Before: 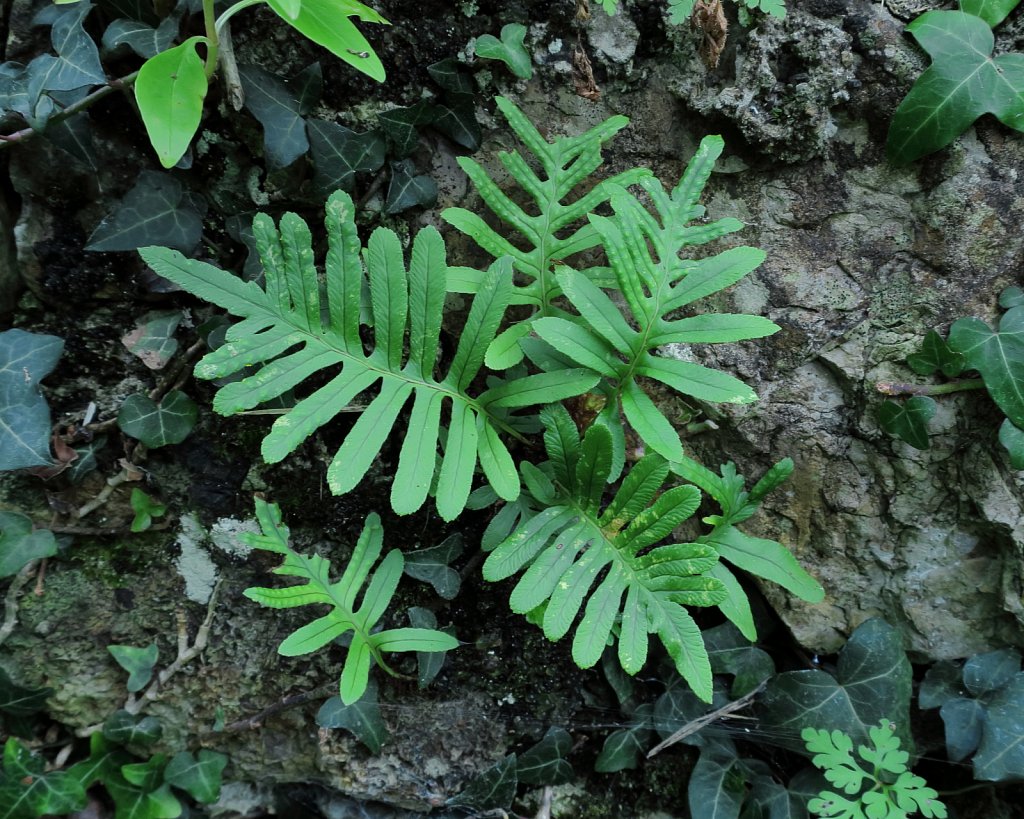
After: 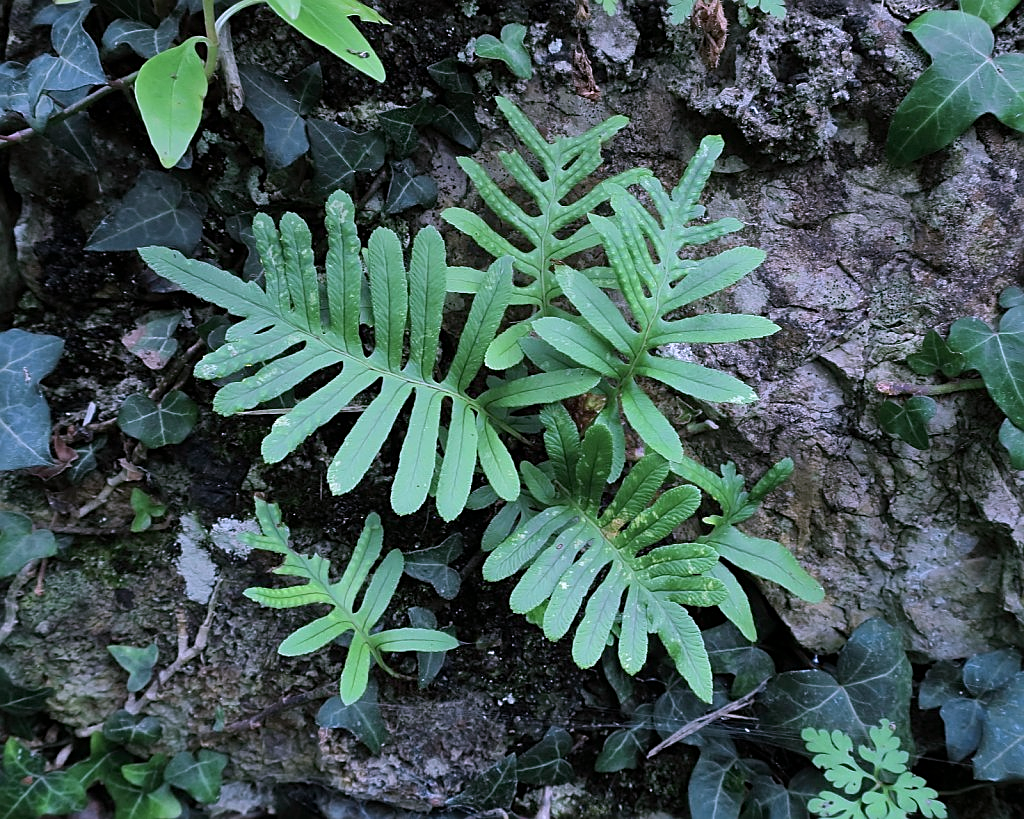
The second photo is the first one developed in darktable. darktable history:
color correction: highlights a* 15.18, highlights b* -25.83
sharpen: on, module defaults
exposure: exposure 0.152 EV, compensate highlight preservation false
color zones: curves: ch0 [(0, 0.558) (0.143, 0.559) (0.286, 0.529) (0.429, 0.505) (0.571, 0.5) (0.714, 0.5) (0.857, 0.5) (1, 0.558)]; ch1 [(0, 0.469) (0.01, 0.469) (0.12, 0.446) (0.248, 0.469) (0.5, 0.5) (0.748, 0.5) (0.99, 0.469) (1, 0.469)]
